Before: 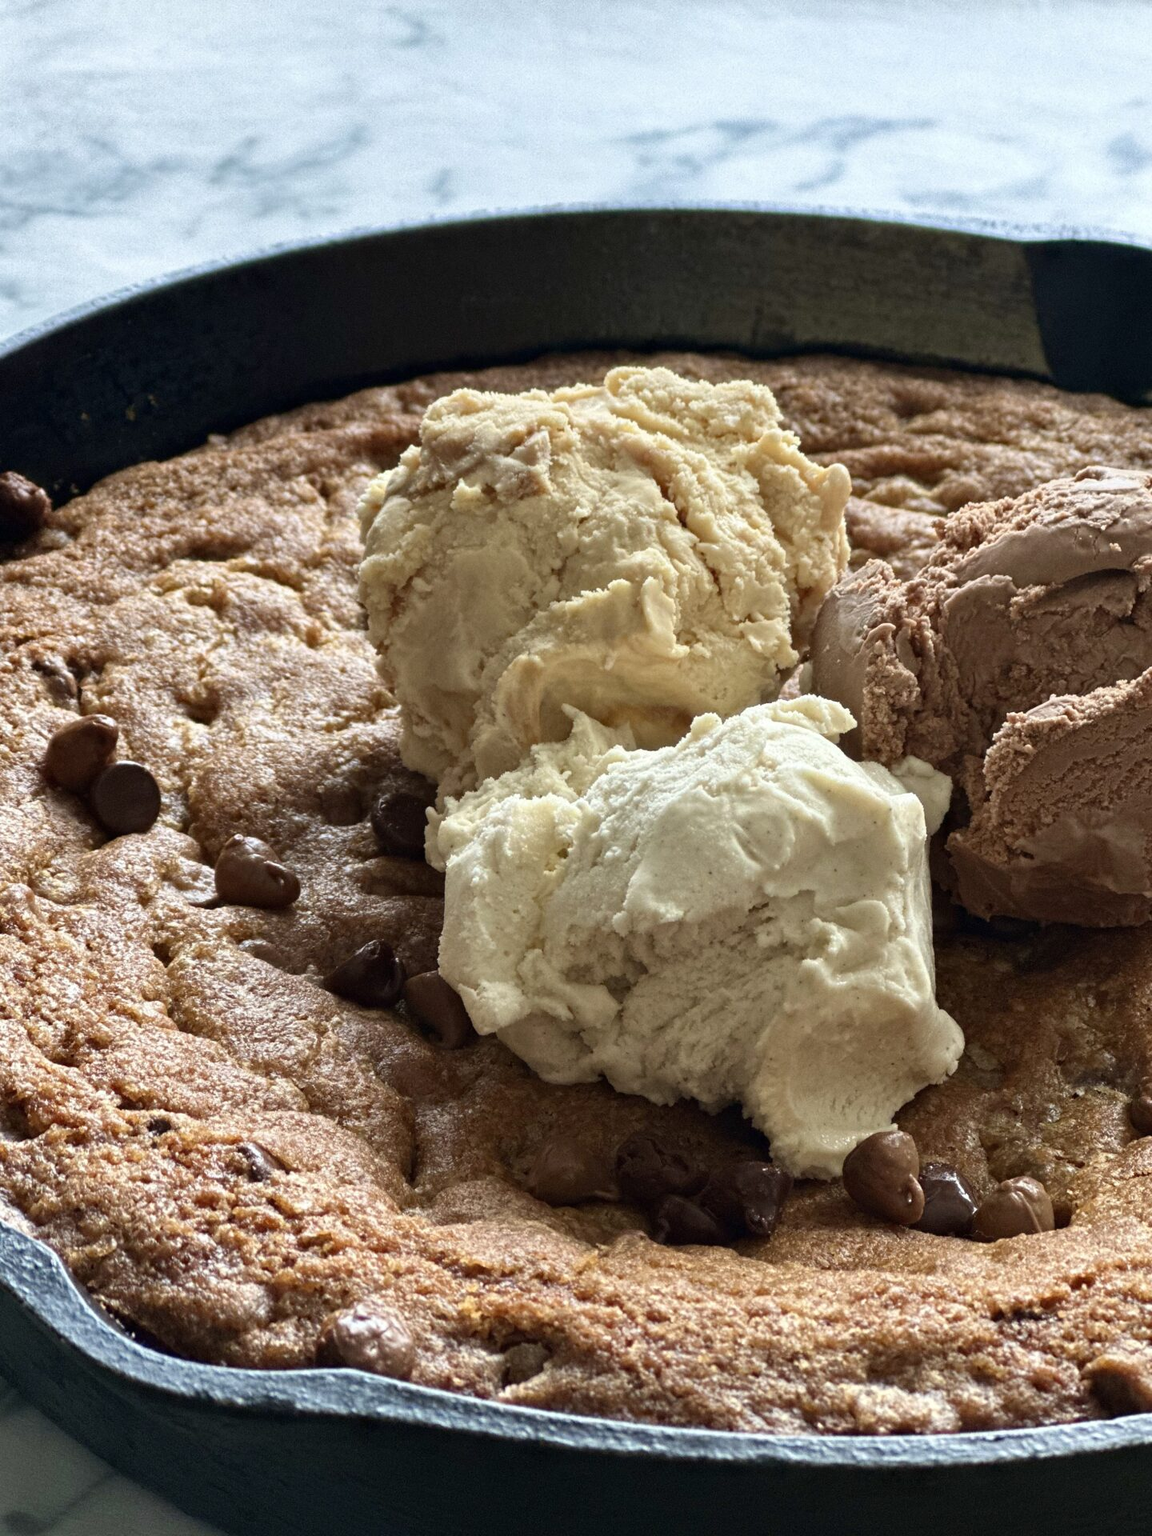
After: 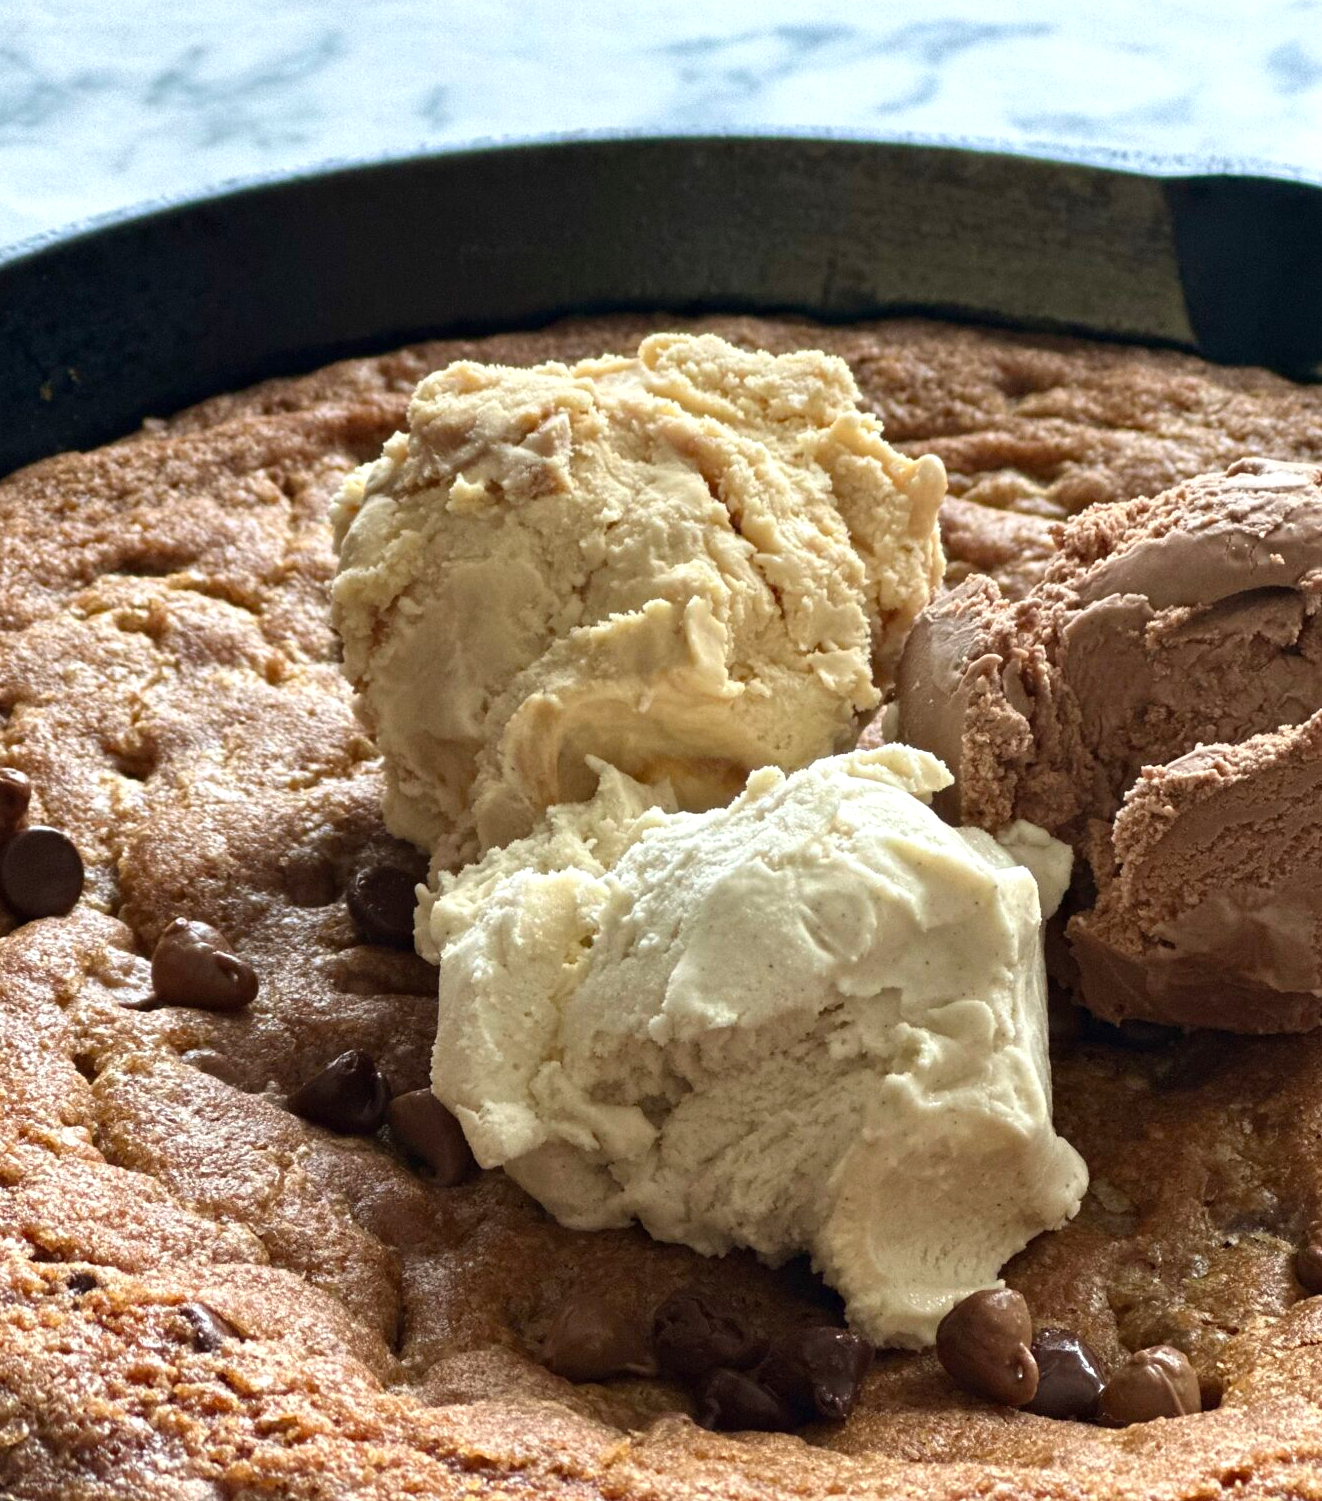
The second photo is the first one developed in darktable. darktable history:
crop: left 8.128%, top 6.544%, bottom 15.245%
exposure: exposure 0.211 EV, compensate highlight preservation false
